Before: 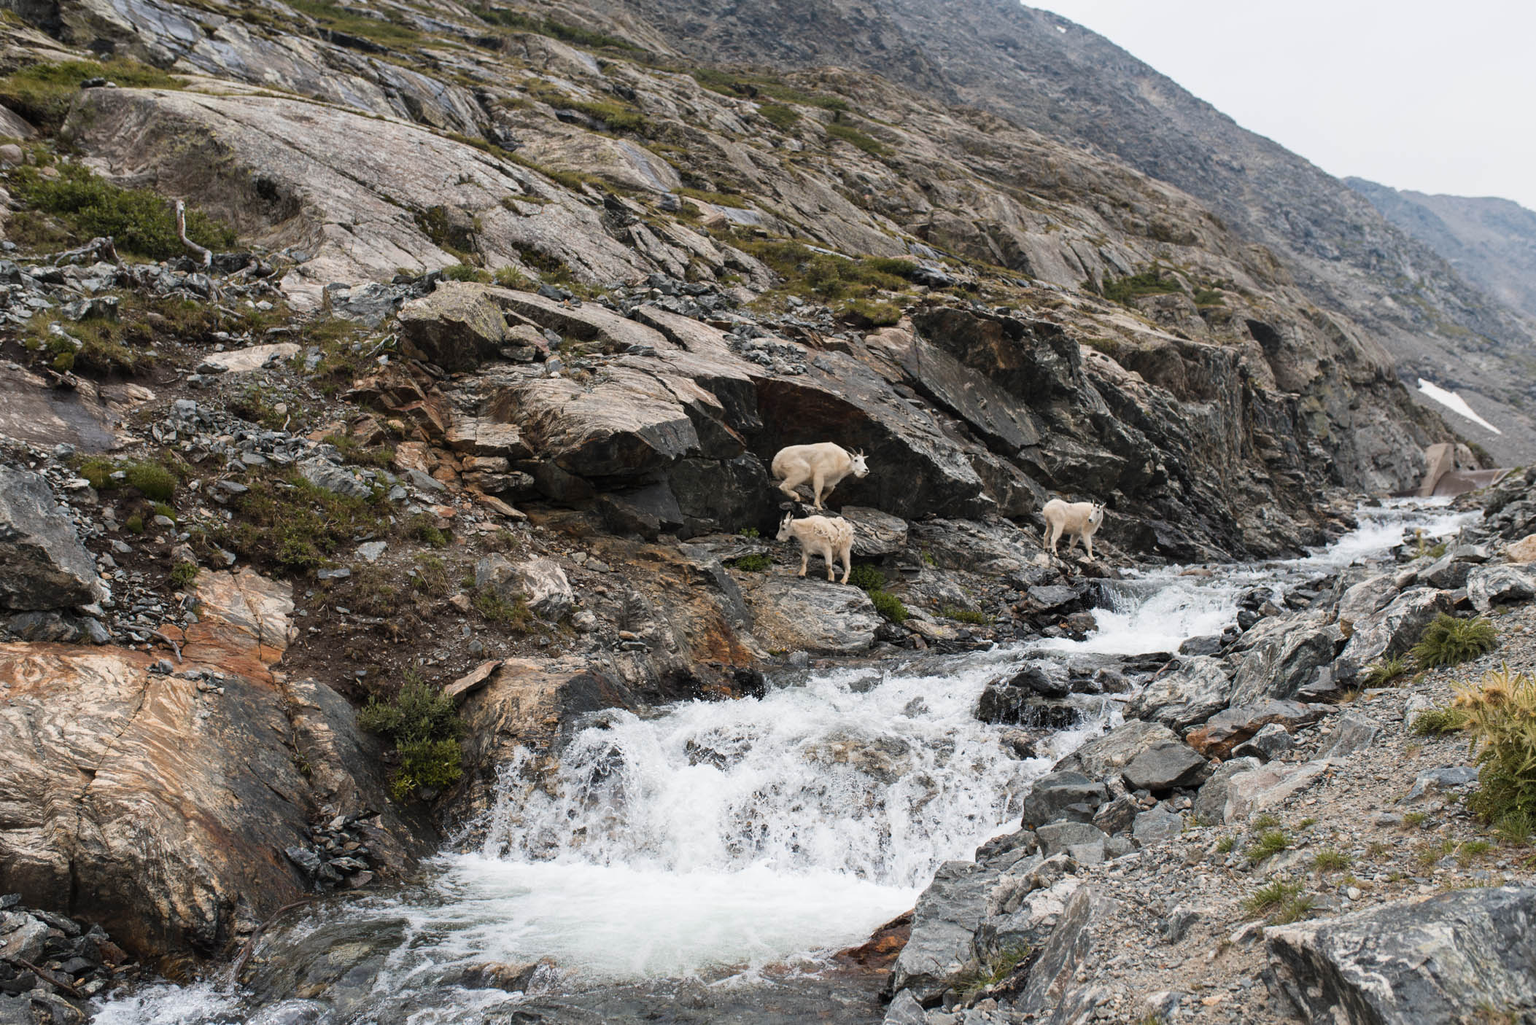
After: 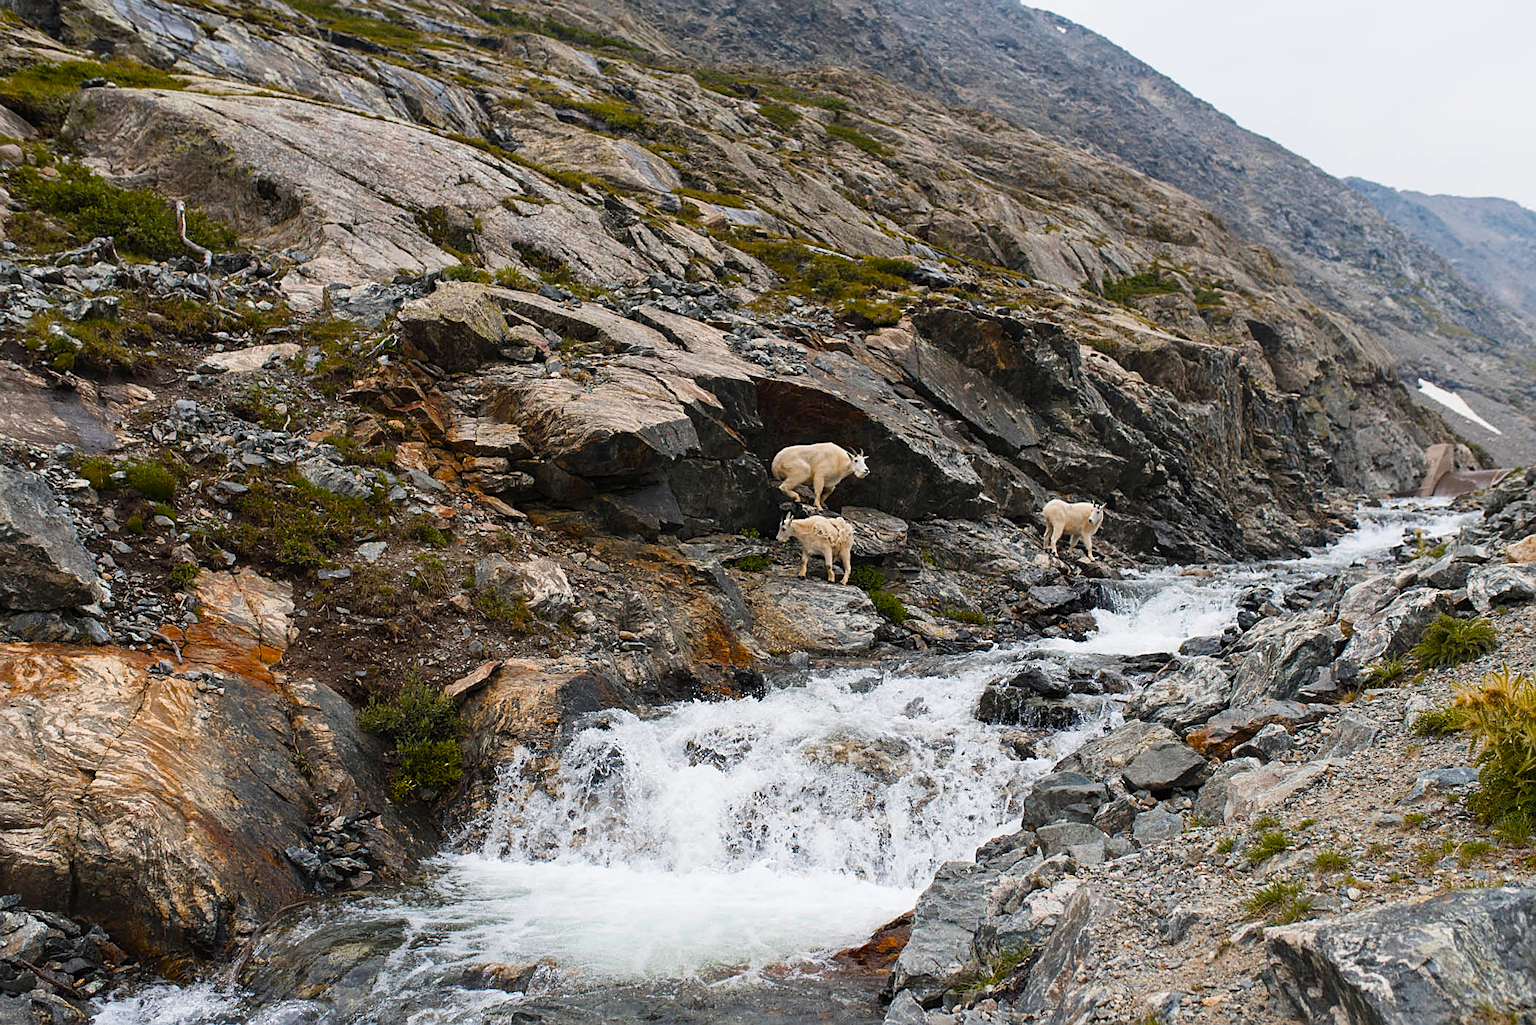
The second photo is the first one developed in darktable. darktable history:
sharpen: on, module defaults
color balance rgb: linear chroma grading › global chroma 7.79%, perceptual saturation grading › global saturation 30.329%, global vibrance -0.637%, saturation formula JzAzBz (2021)
